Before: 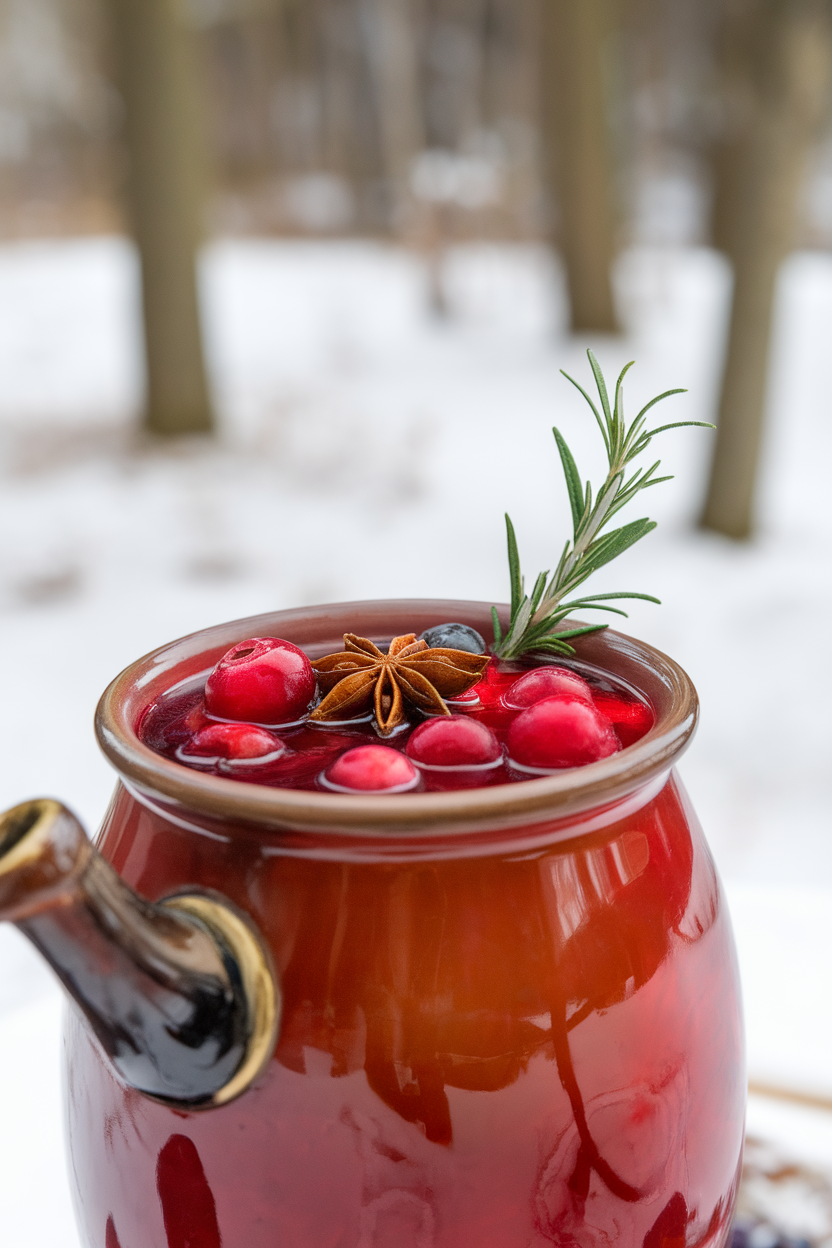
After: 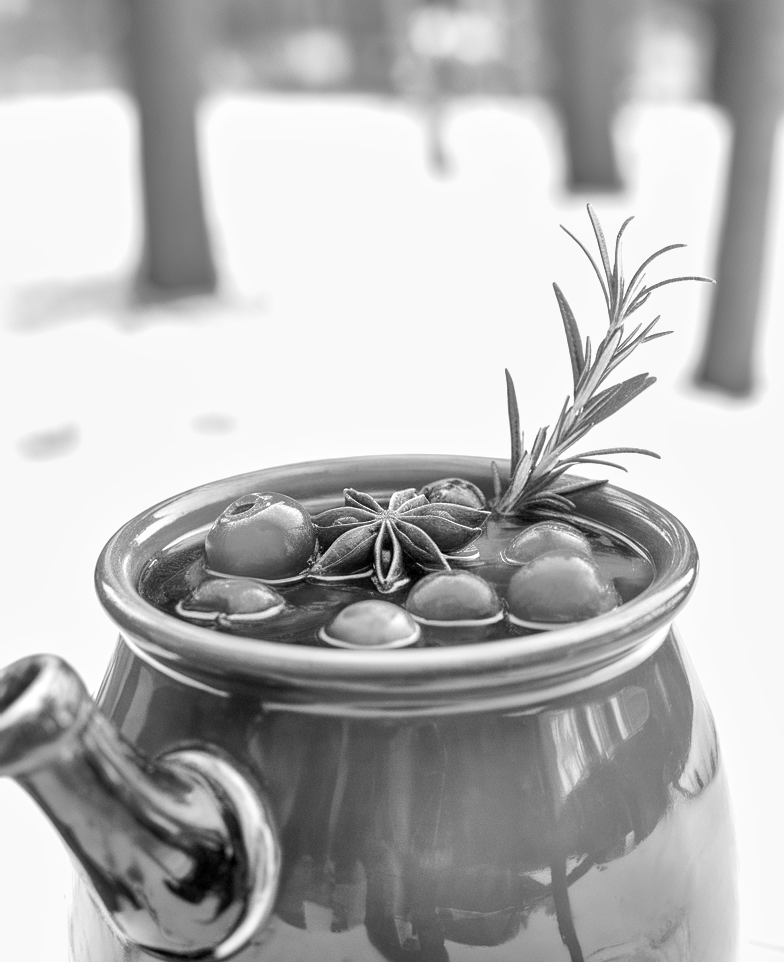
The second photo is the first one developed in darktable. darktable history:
monochrome: a 32, b 64, size 2.3
crop and rotate: angle 0.03°, top 11.643%, right 5.651%, bottom 11.189%
local contrast: highlights 100%, shadows 100%, detail 120%, midtone range 0.2
shadows and highlights: on, module defaults
white balance: red 1.066, blue 1.119
base curve: curves: ch0 [(0, 0) (0.204, 0.334) (0.55, 0.733) (1, 1)], preserve colors none
tone equalizer: -8 EV -0.75 EV, -7 EV -0.7 EV, -6 EV -0.6 EV, -5 EV -0.4 EV, -3 EV 0.4 EV, -2 EV 0.6 EV, -1 EV 0.7 EV, +0 EV 0.75 EV, edges refinement/feathering 500, mask exposure compensation -1.57 EV, preserve details no
color correction: highlights a* -10.04, highlights b* -10.37
